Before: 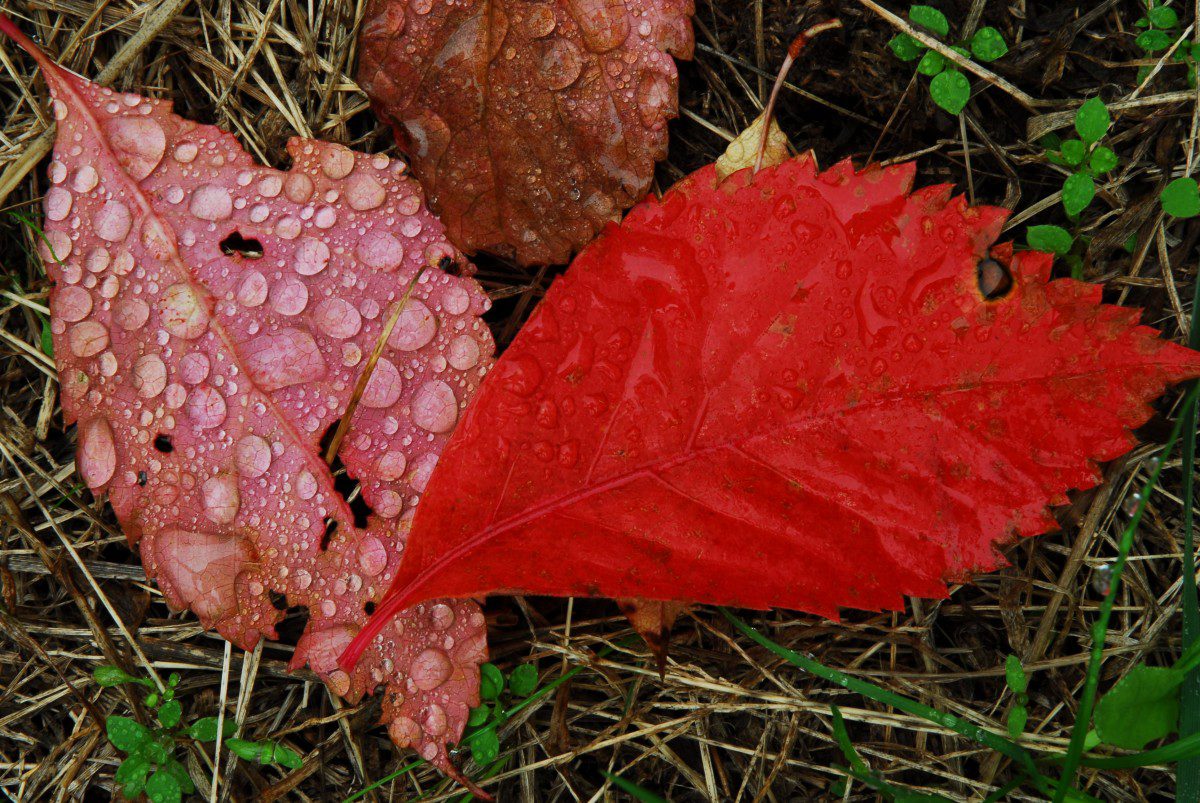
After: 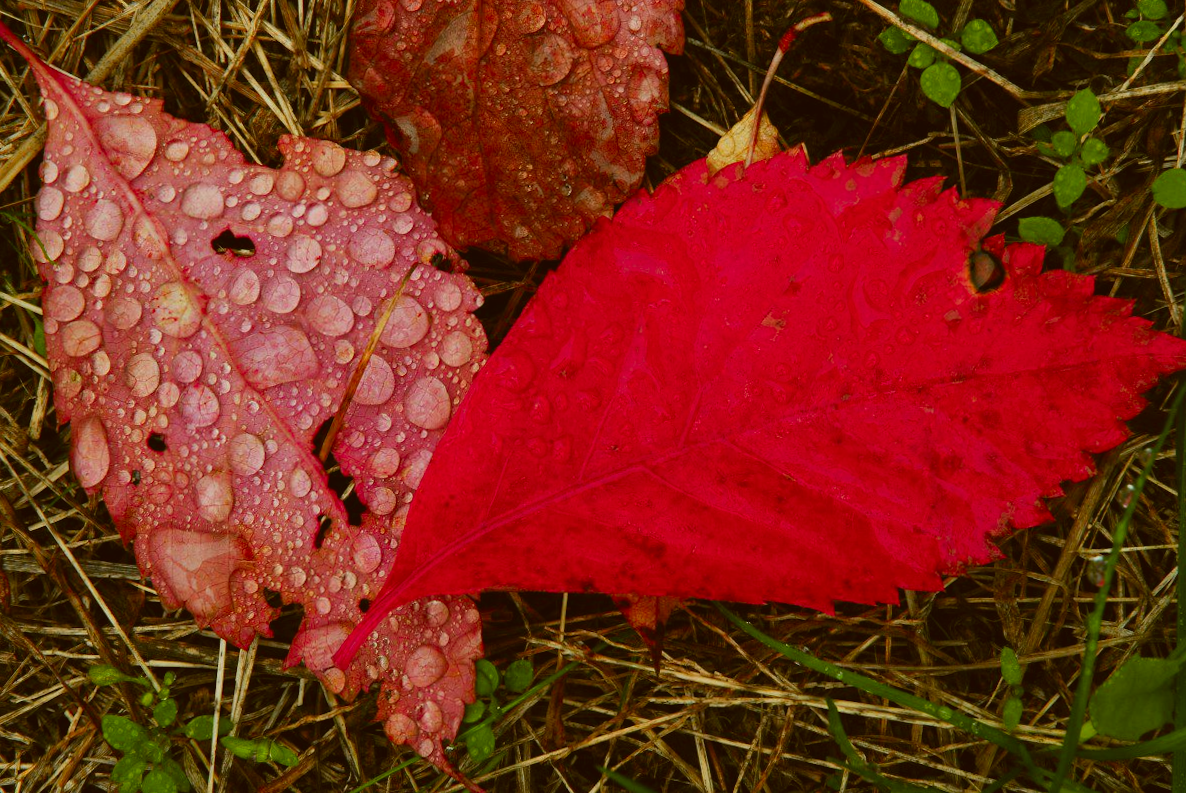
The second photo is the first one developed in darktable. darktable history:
rotate and perspective: rotation -0.45°, automatic cropping original format, crop left 0.008, crop right 0.992, crop top 0.012, crop bottom 0.988
color zones: curves: ch1 [(0.235, 0.558) (0.75, 0.5)]; ch2 [(0.25, 0.462) (0.749, 0.457)], mix 40.67%
contrast brightness saturation: contrast -0.08, brightness -0.04, saturation -0.11
color correction: highlights a* -1.43, highlights b* 10.12, shadows a* 0.395, shadows b* 19.35
